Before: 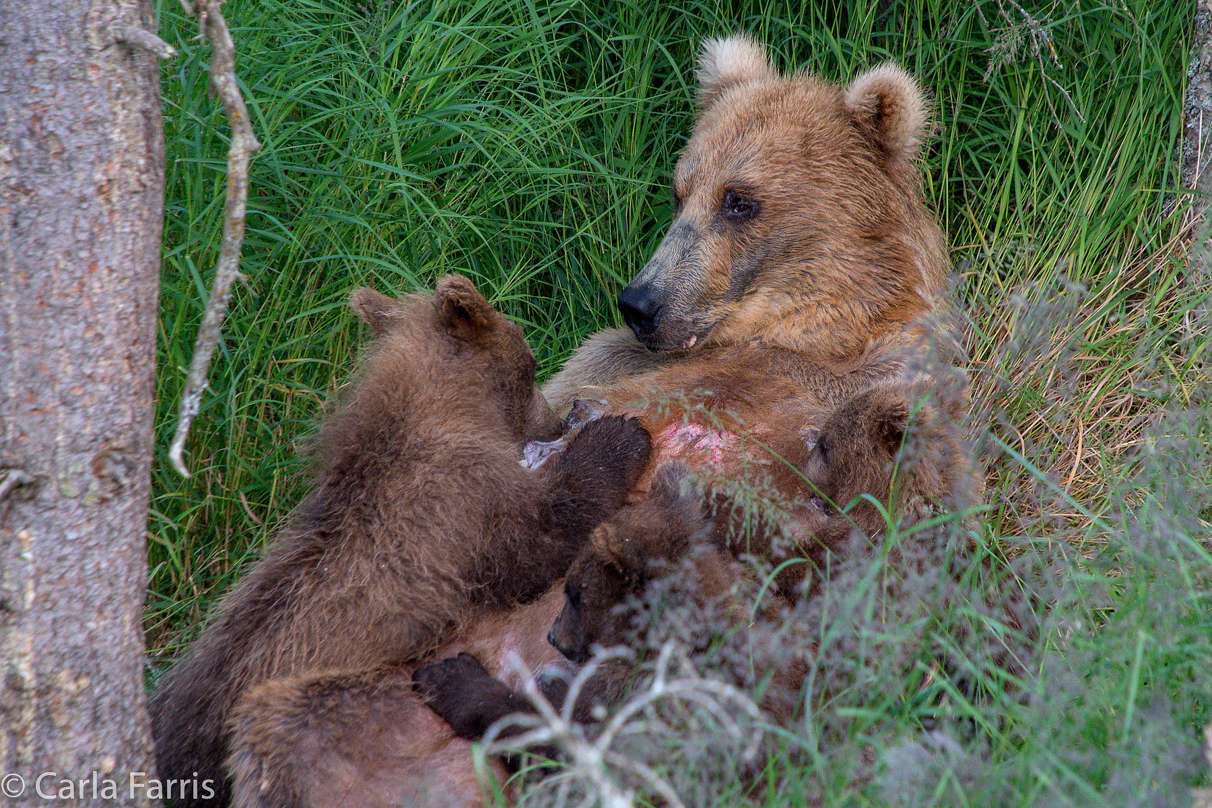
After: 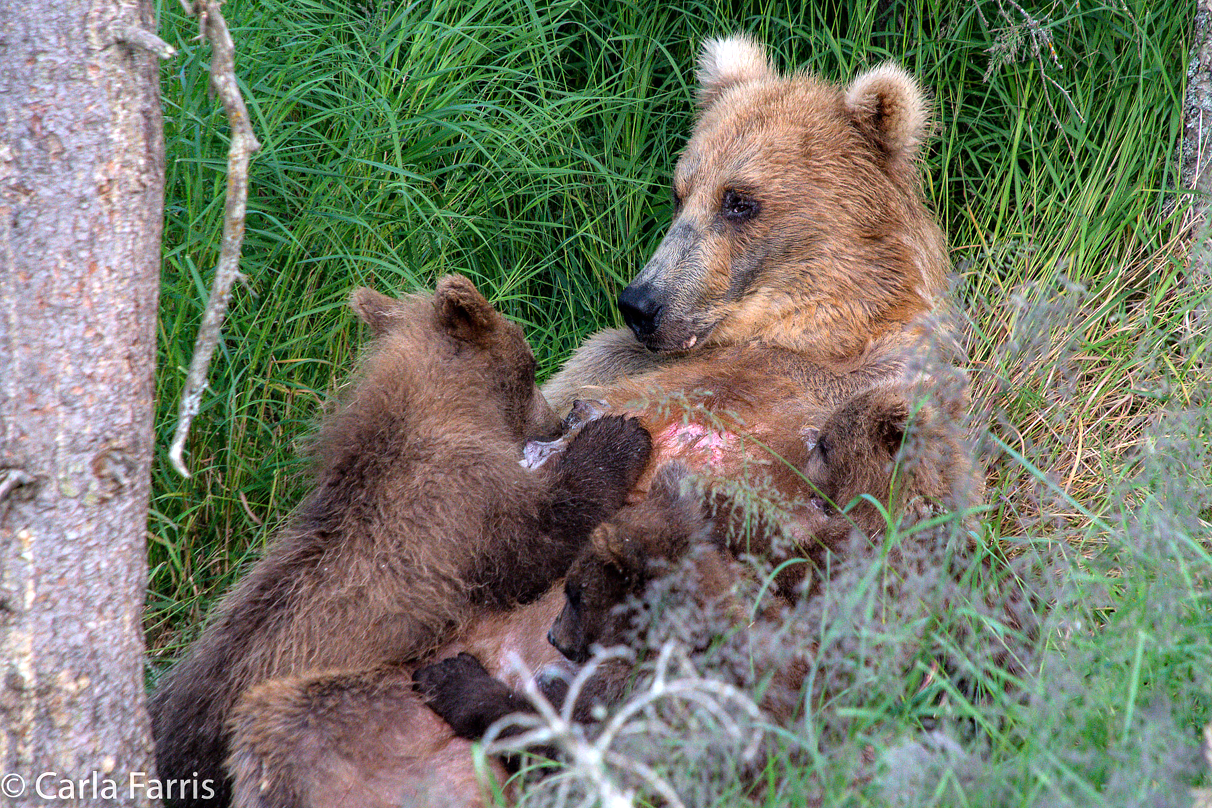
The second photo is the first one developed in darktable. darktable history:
tone equalizer: -8 EV -0.74 EV, -7 EV -0.733 EV, -6 EV -0.611 EV, -5 EV -0.409 EV, -3 EV 0.404 EV, -2 EV 0.6 EV, -1 EV 0.701 EV, +0 EV 0.729 EV
